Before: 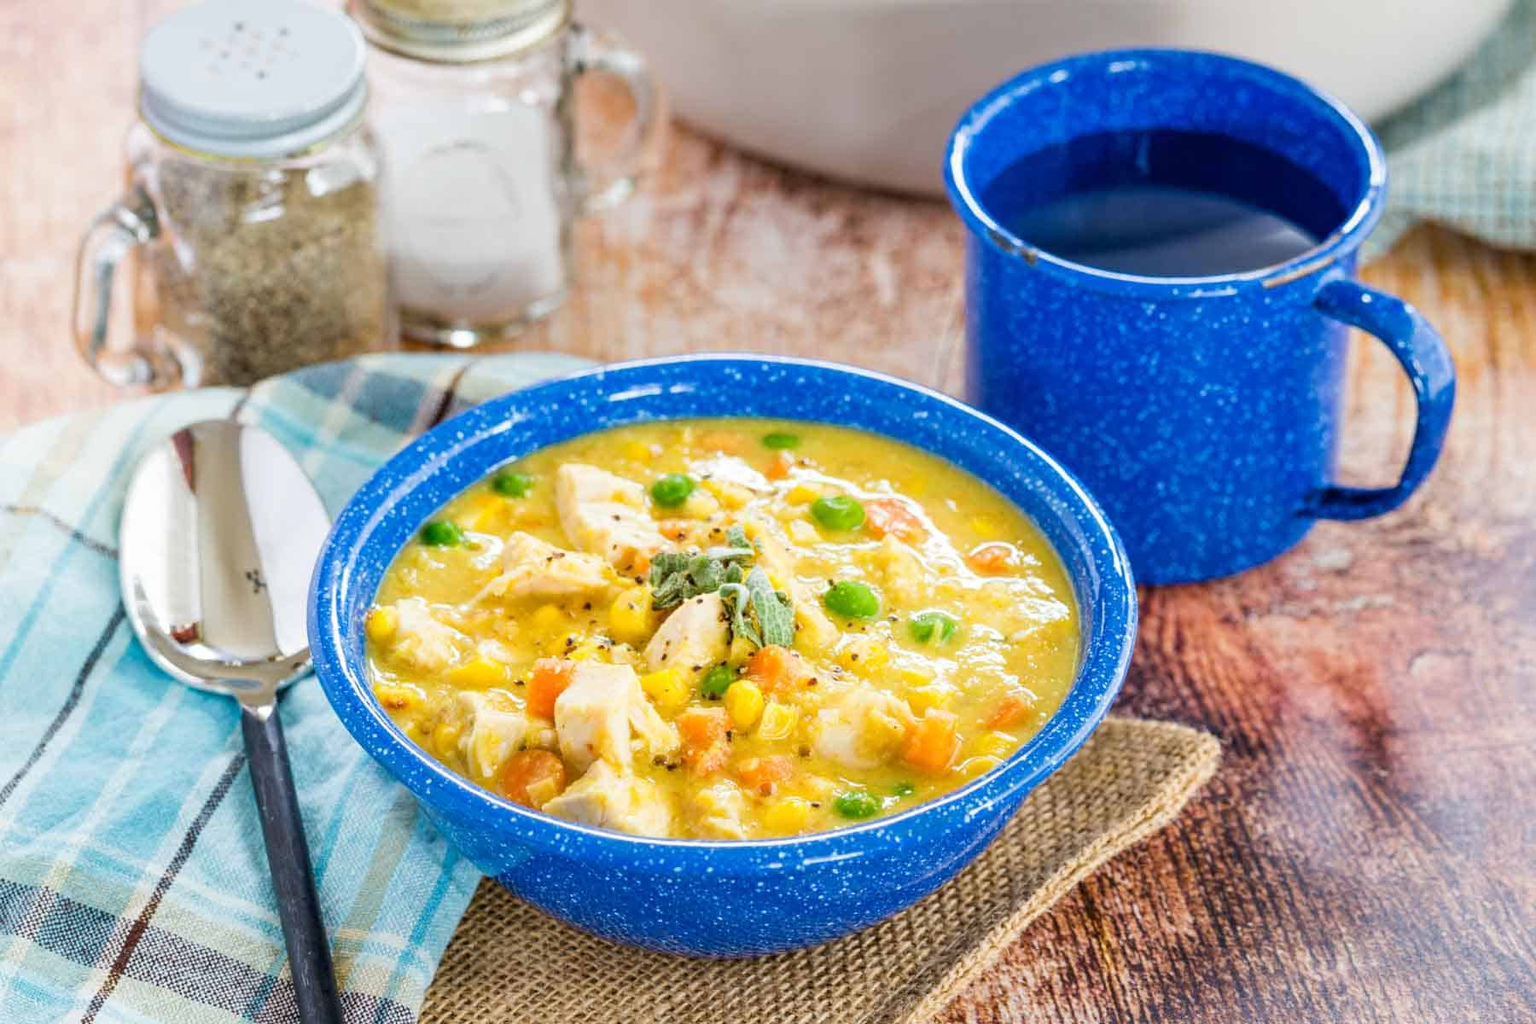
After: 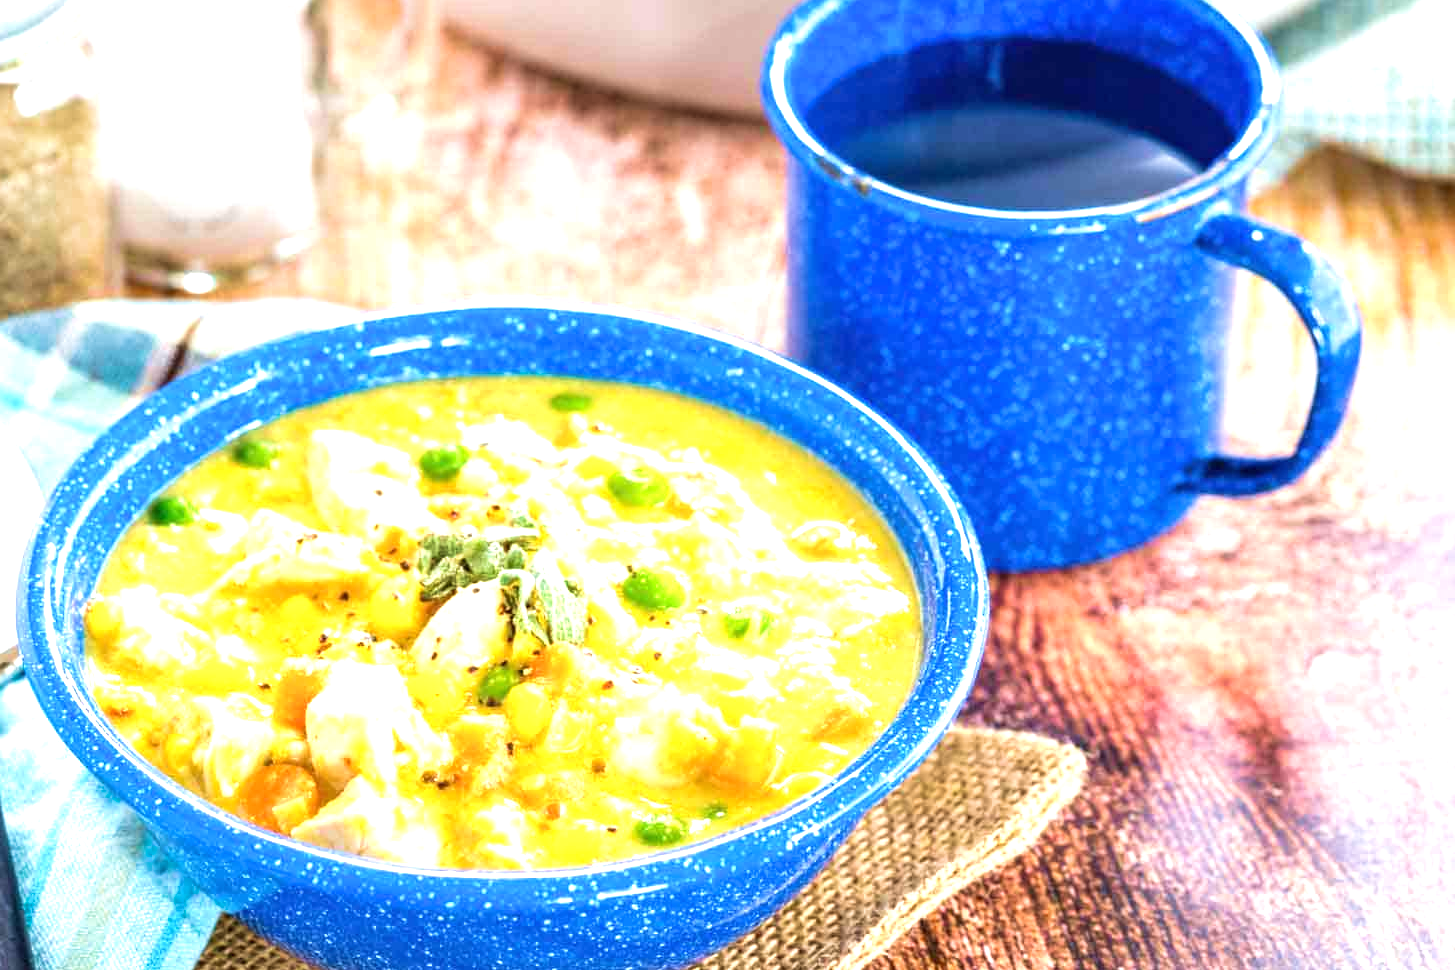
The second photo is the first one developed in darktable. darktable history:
exposure: black level correction 0, exposure 1.1 EV, compensate exposure bias true, compensate highlight preservation false
velvia: strength 36.57%
crop: left 19.159%, top 9.58%, bottom 9.58%
